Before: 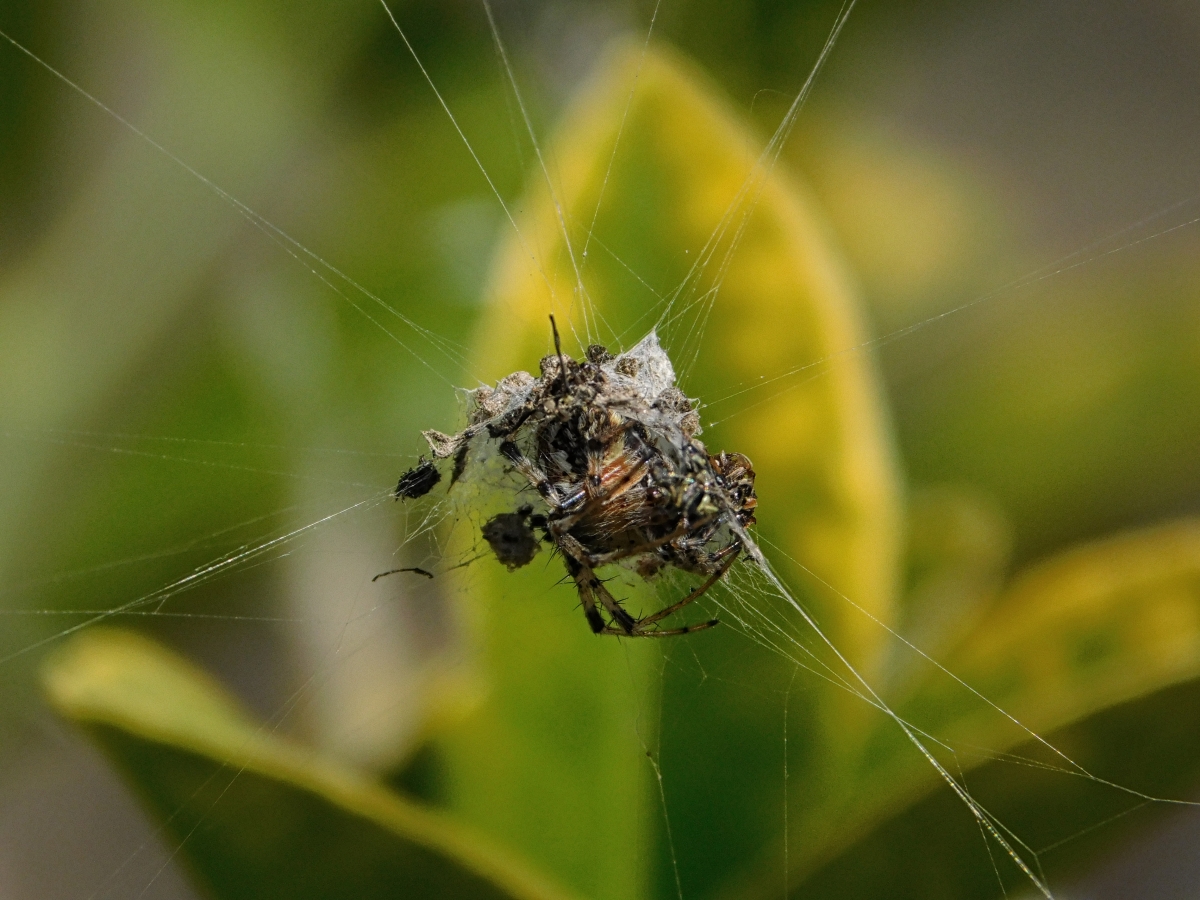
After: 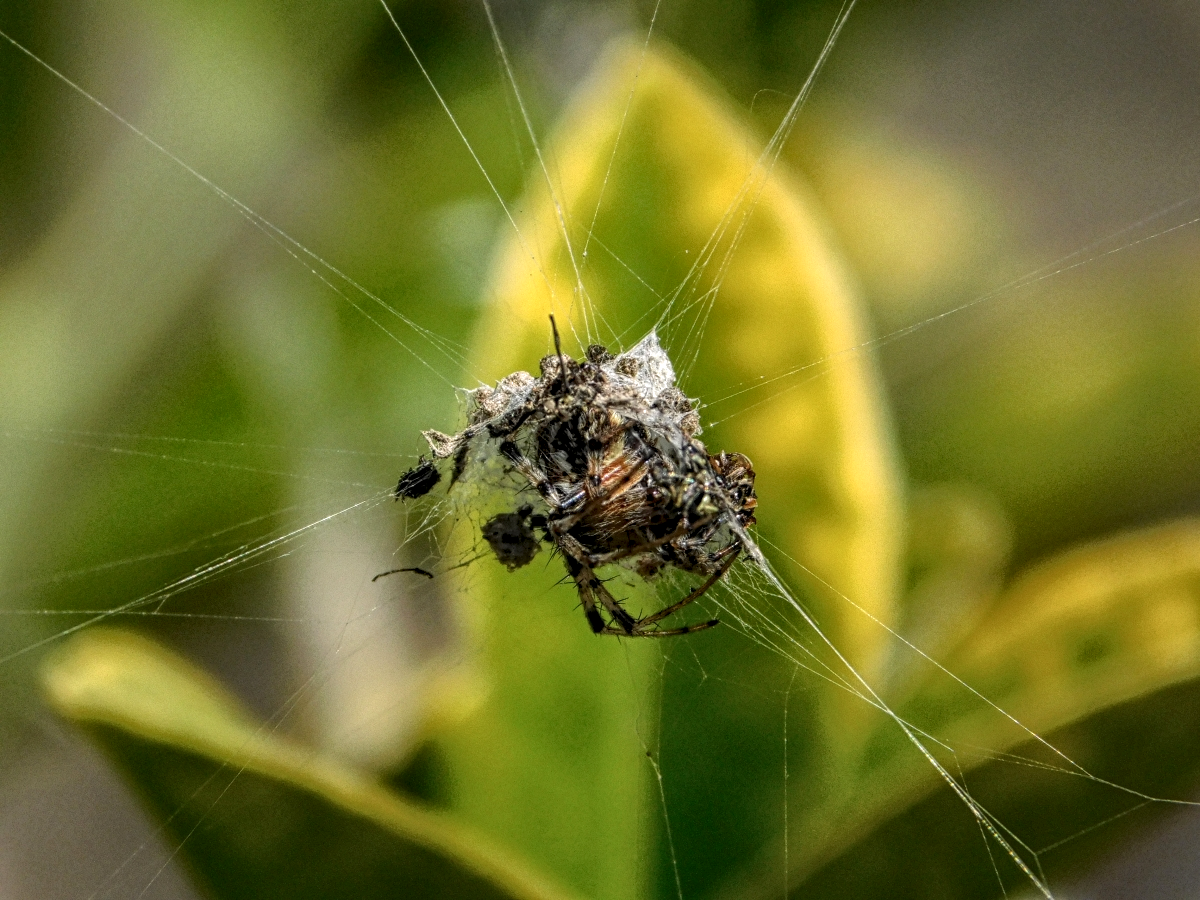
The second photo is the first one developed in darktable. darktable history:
local contrast: highlights 100%, shadows 100%, detail 200%, midtone range 0.2
exposure: exposure 0.29 EV, compensate highlight preservation false
